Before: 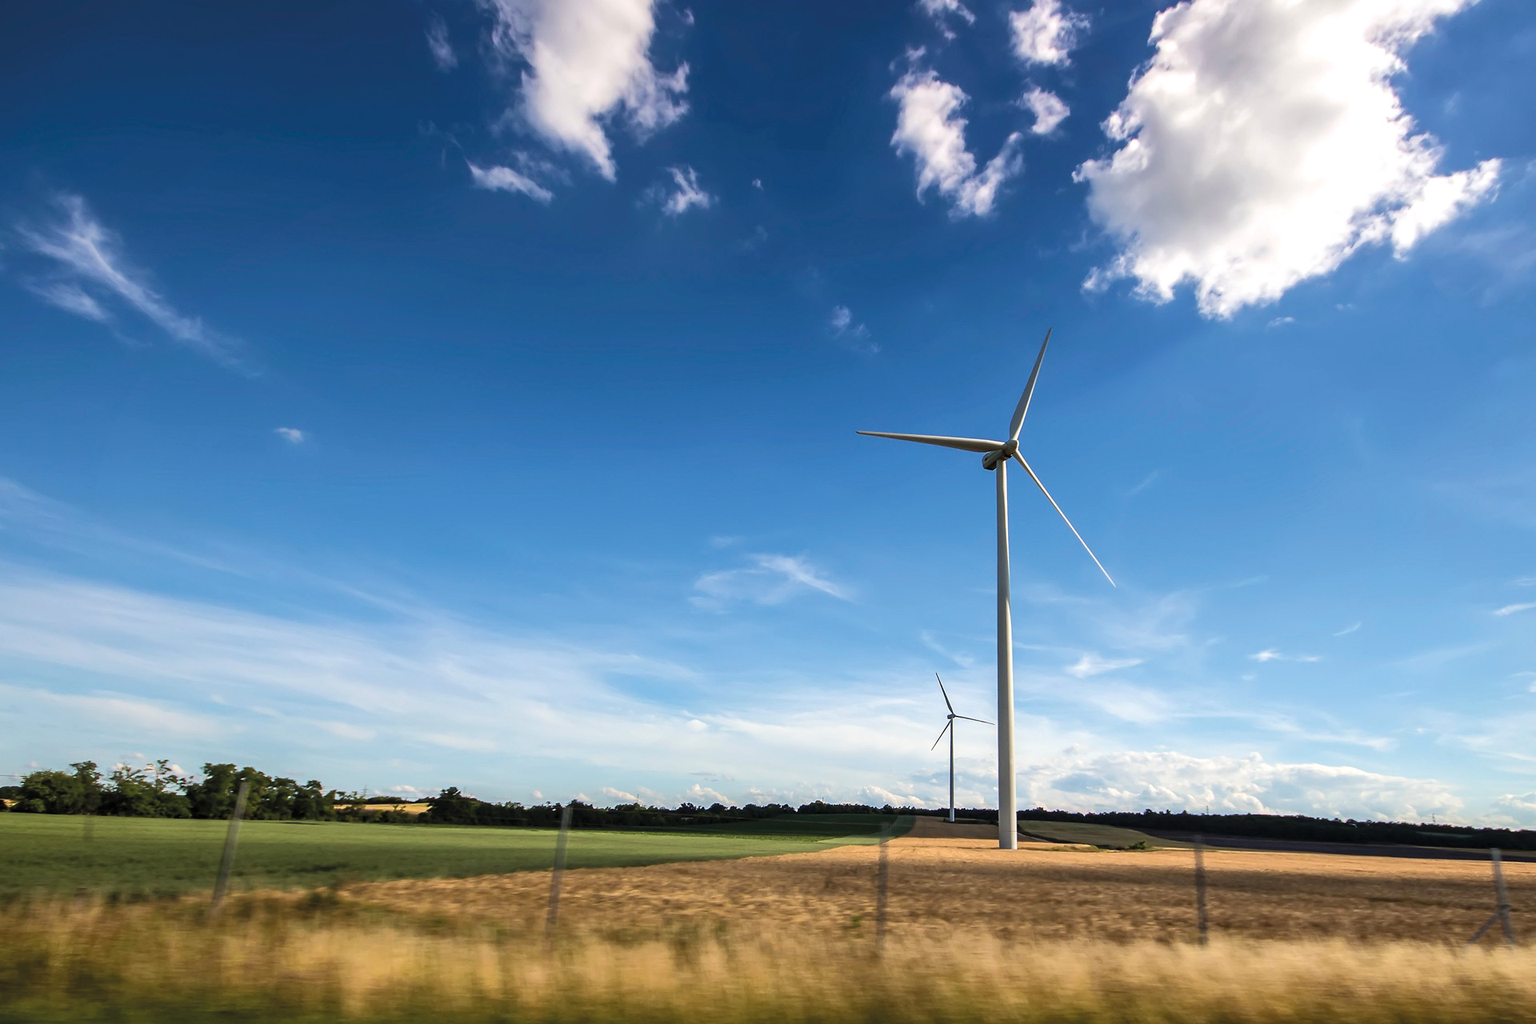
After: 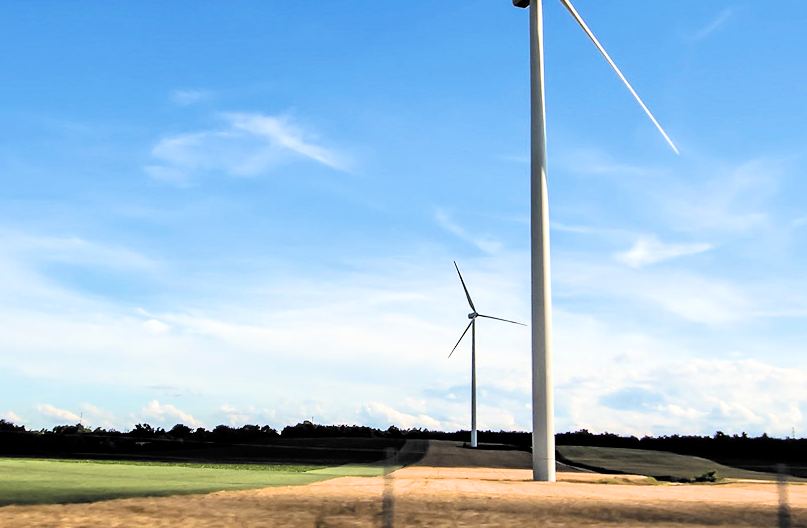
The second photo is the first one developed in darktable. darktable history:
crop: left 37.343%, top 45.35%, right 20.578%, bottom 13.342%
local contrast: mode bilateral grid, contrast 21, coarseness 49, detail 120%, midtone range 0.2
filmic rgb: black relative exposure -5.06 EV, white relative exposure 3.54 EV, threshold 6 EV, hardness 3.19, contrast 1.398, highlights saturation mix -48.6%, color science v6 (2022), enable highlight reconstruction true
exposure: black level correction 0, exposure 0.697 EV, compensate highlight preservation false
